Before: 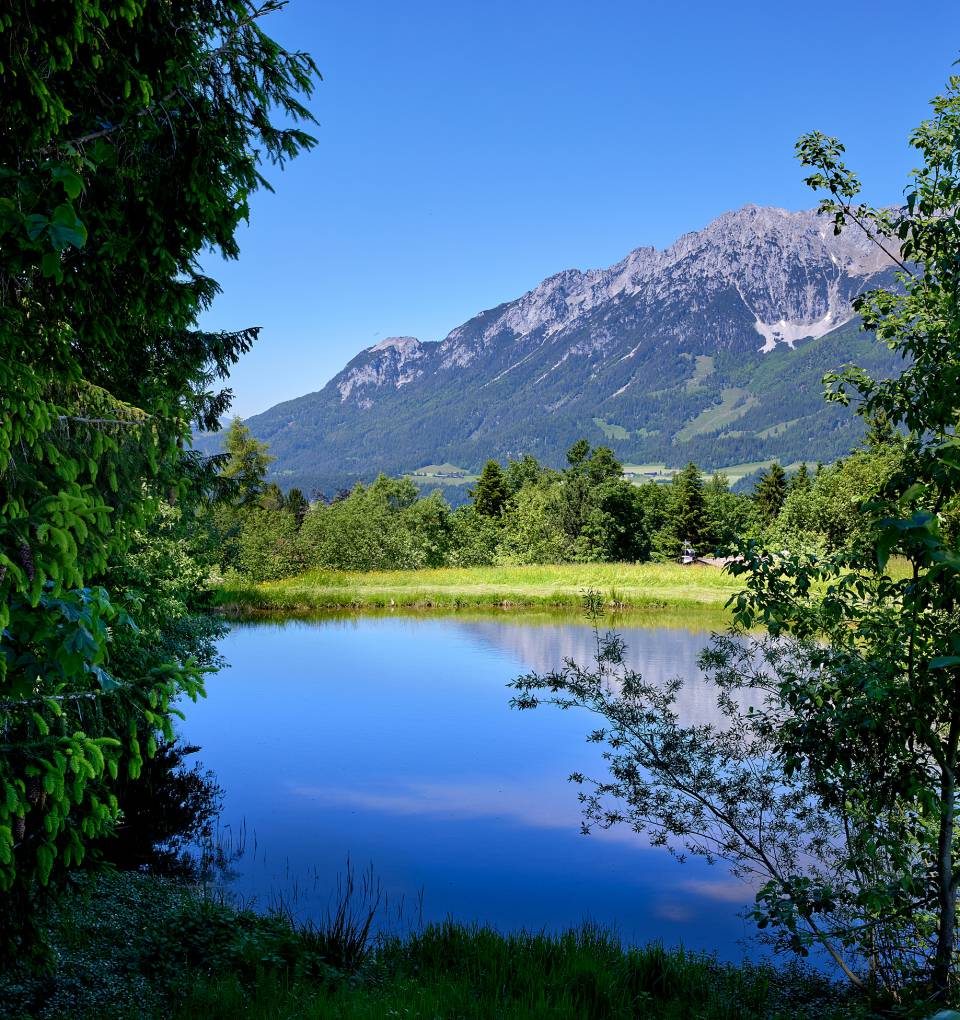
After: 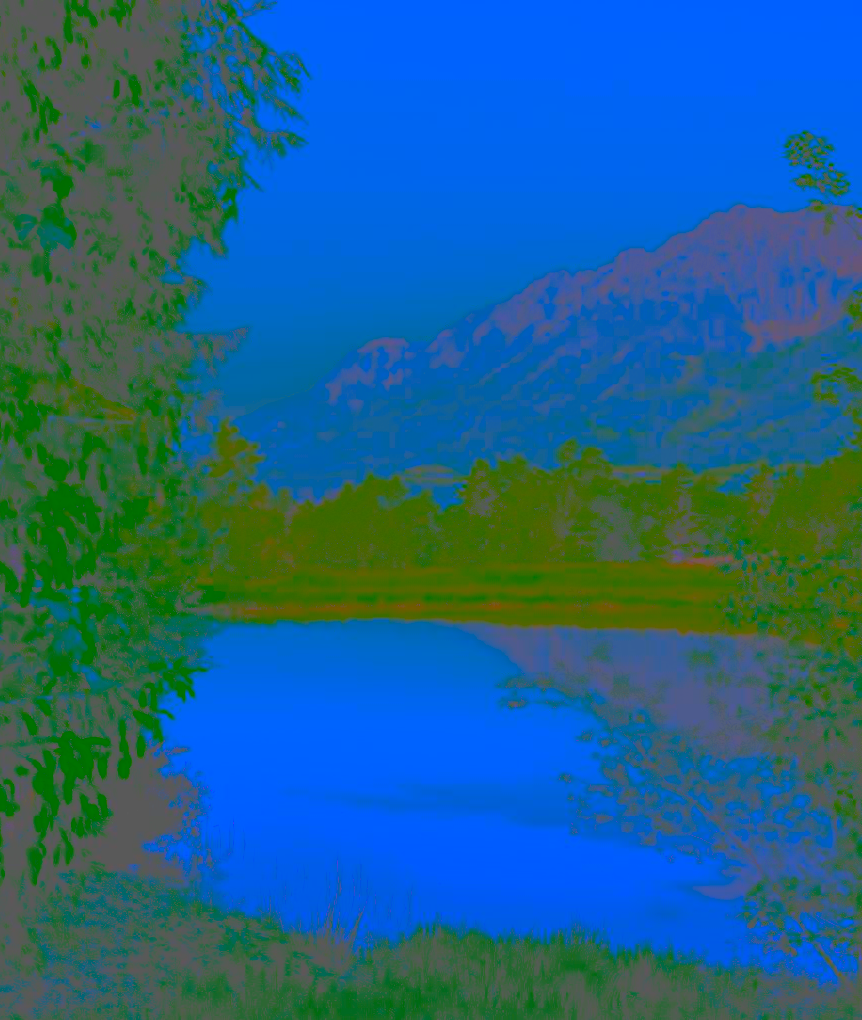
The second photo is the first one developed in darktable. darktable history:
velvia: on, module defaults
local contrast: on, module defaults
crop and rotate: left 1.151%, right 8.953%
contrast brightness saturation: contrast -0.974, brightness -0.175, saturation 0.733
